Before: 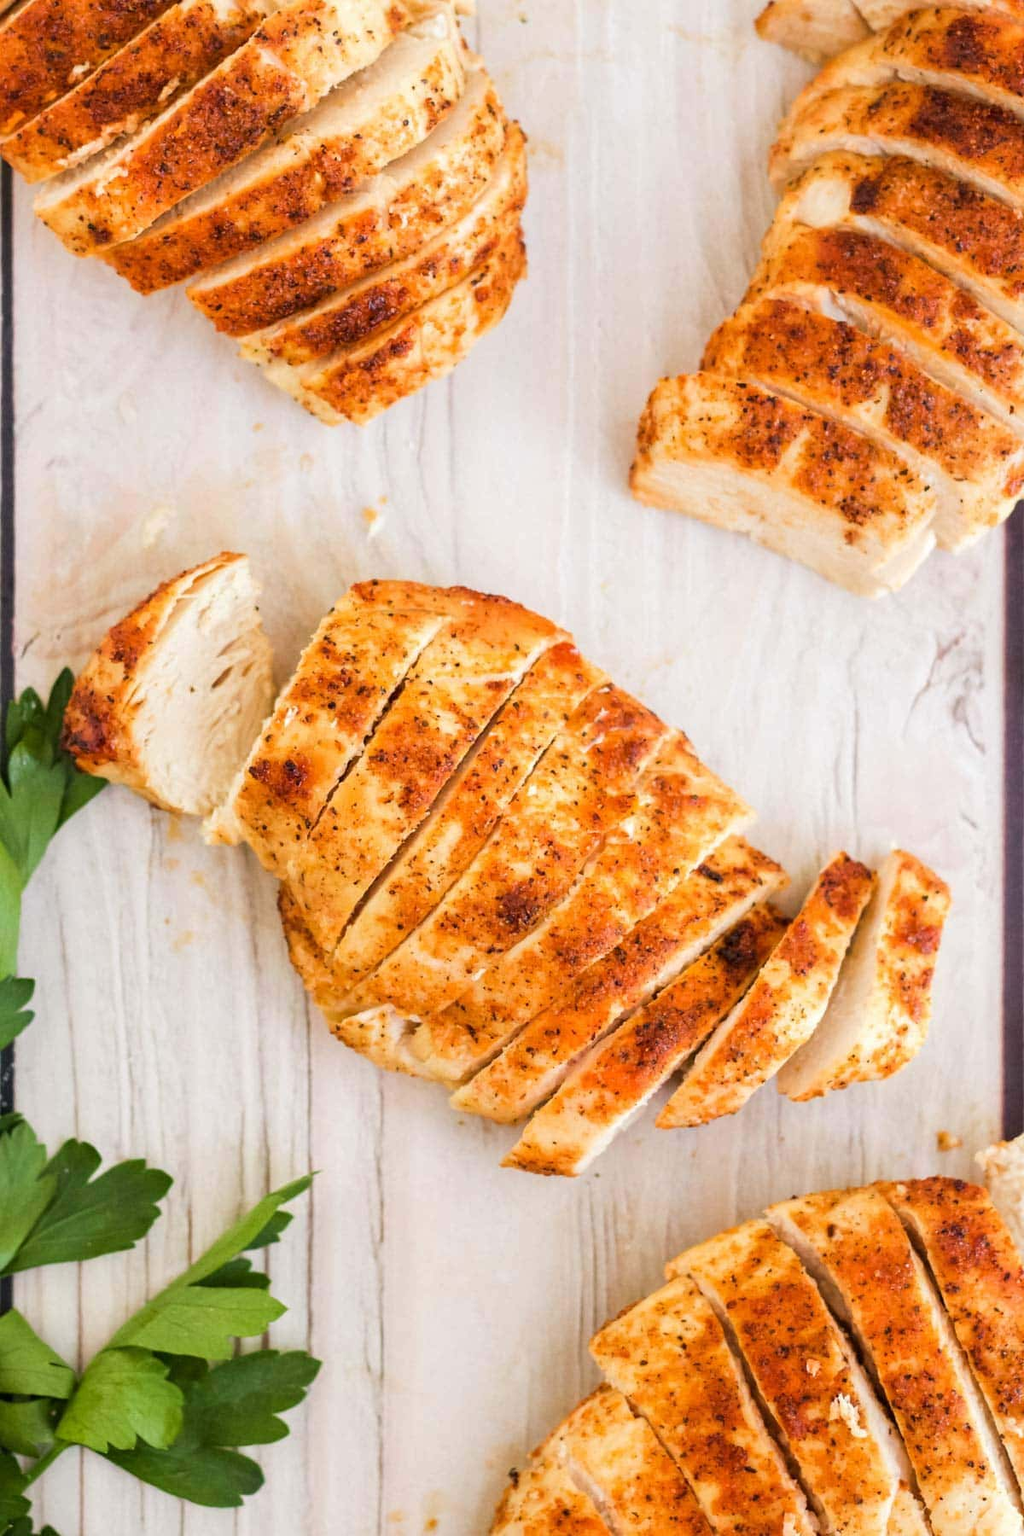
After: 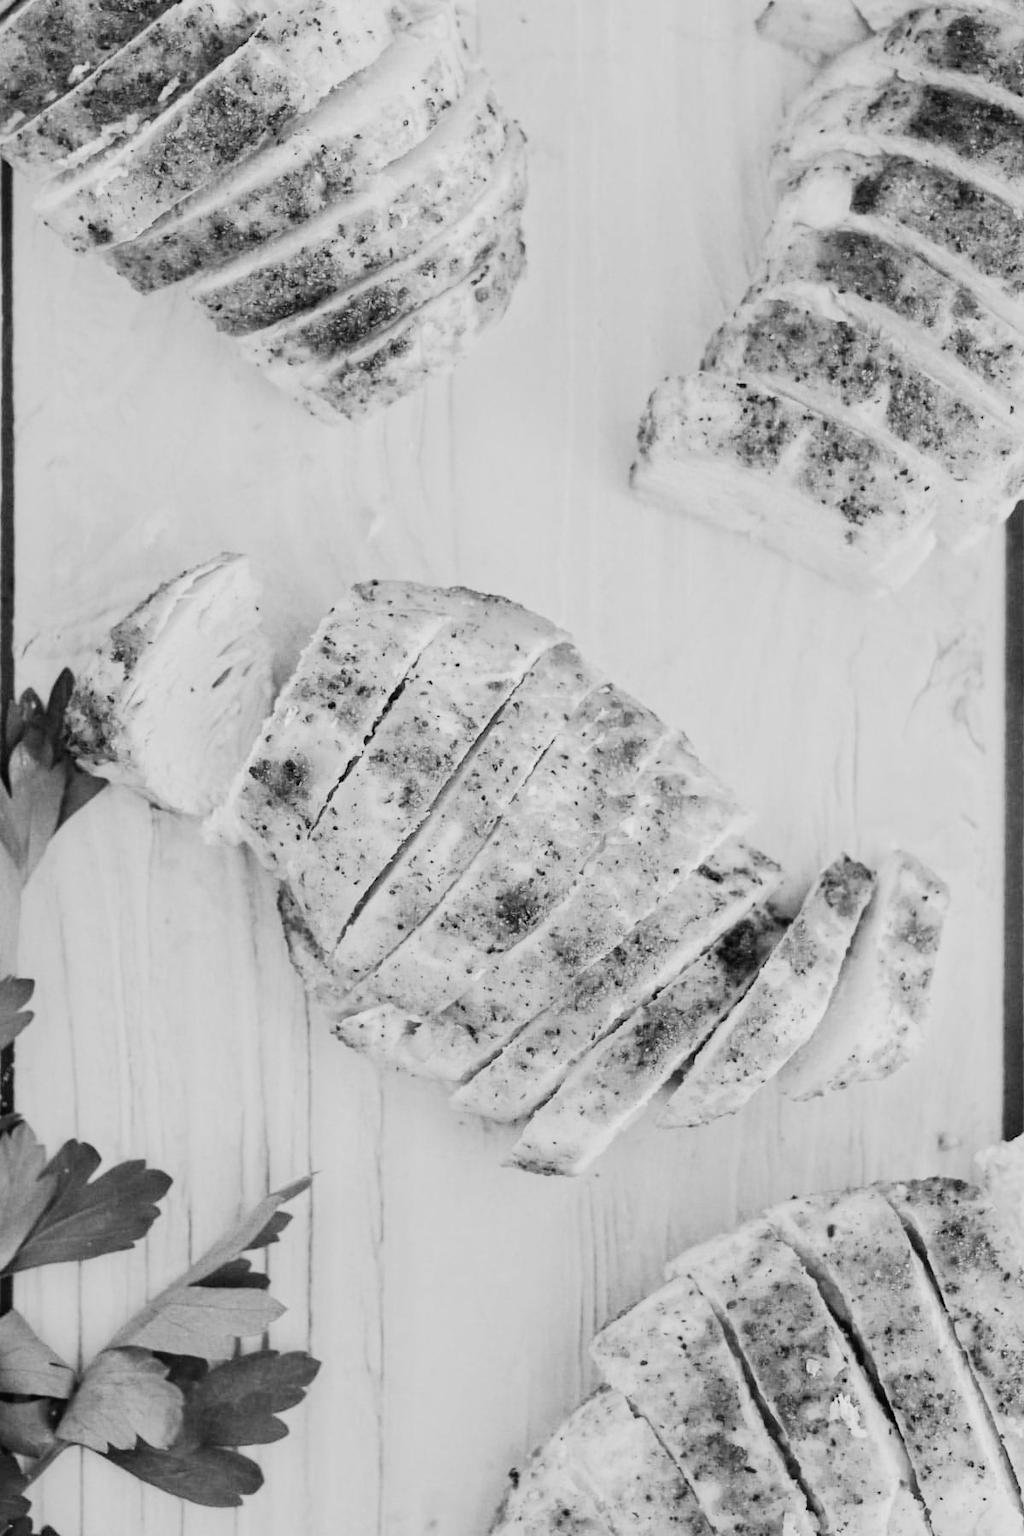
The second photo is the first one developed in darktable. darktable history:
monochrome: a 73.58, b 64.21
tone curve: curves: ch0 [(0, 0.017) (0.091, 0.046) (0.298, 0.287) (0.439, 0.482) (0.64, 0.729) (0.785, 0.817) (0.995, 0.917)]; ch1 [(0, 0) (0.384, 0.365) (0.463, 0.447) (0.486, 0.474) (0.503, 0.497) (0.526, 0.52) (0.555, 0.564) (0.578, 0.595) (0.638, 0.644) (0.766, 0.773) (1, 1)]; ch2 [(0, 0) (0.374, 0.344) (0.449, 0.434) (0.501, 0.501) (0.528, 0.519) (0.569, 0.589) (0.61, 0.646) (0.666, 0.688) (1, 1)], color space Lab, independent channels, preserve colors none
